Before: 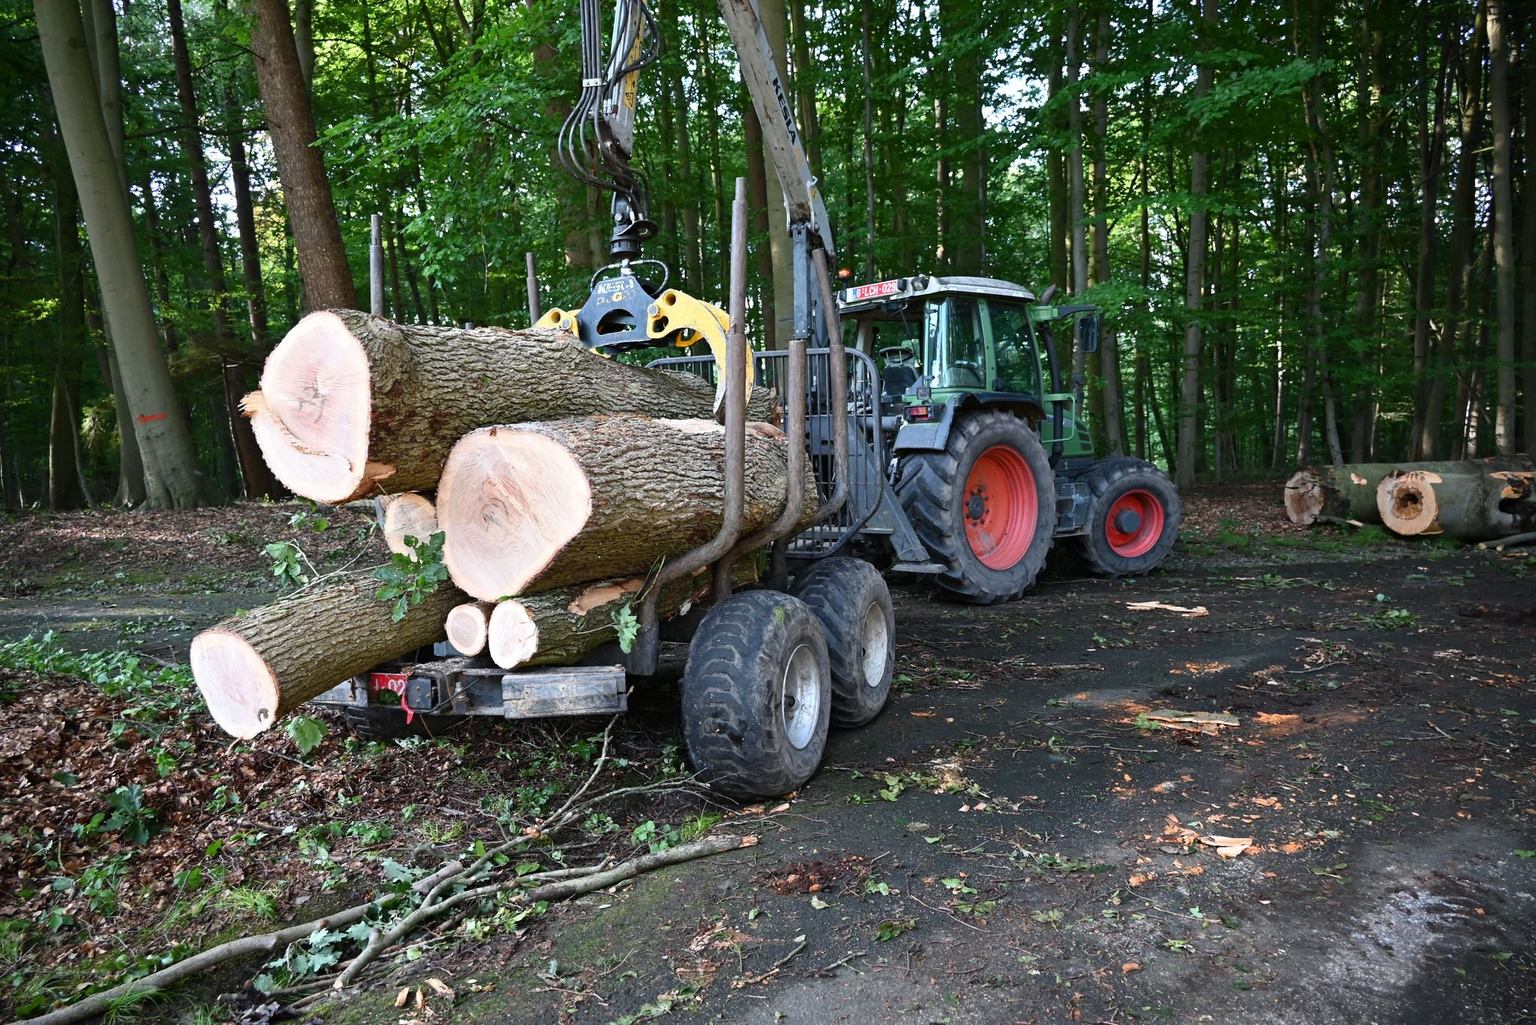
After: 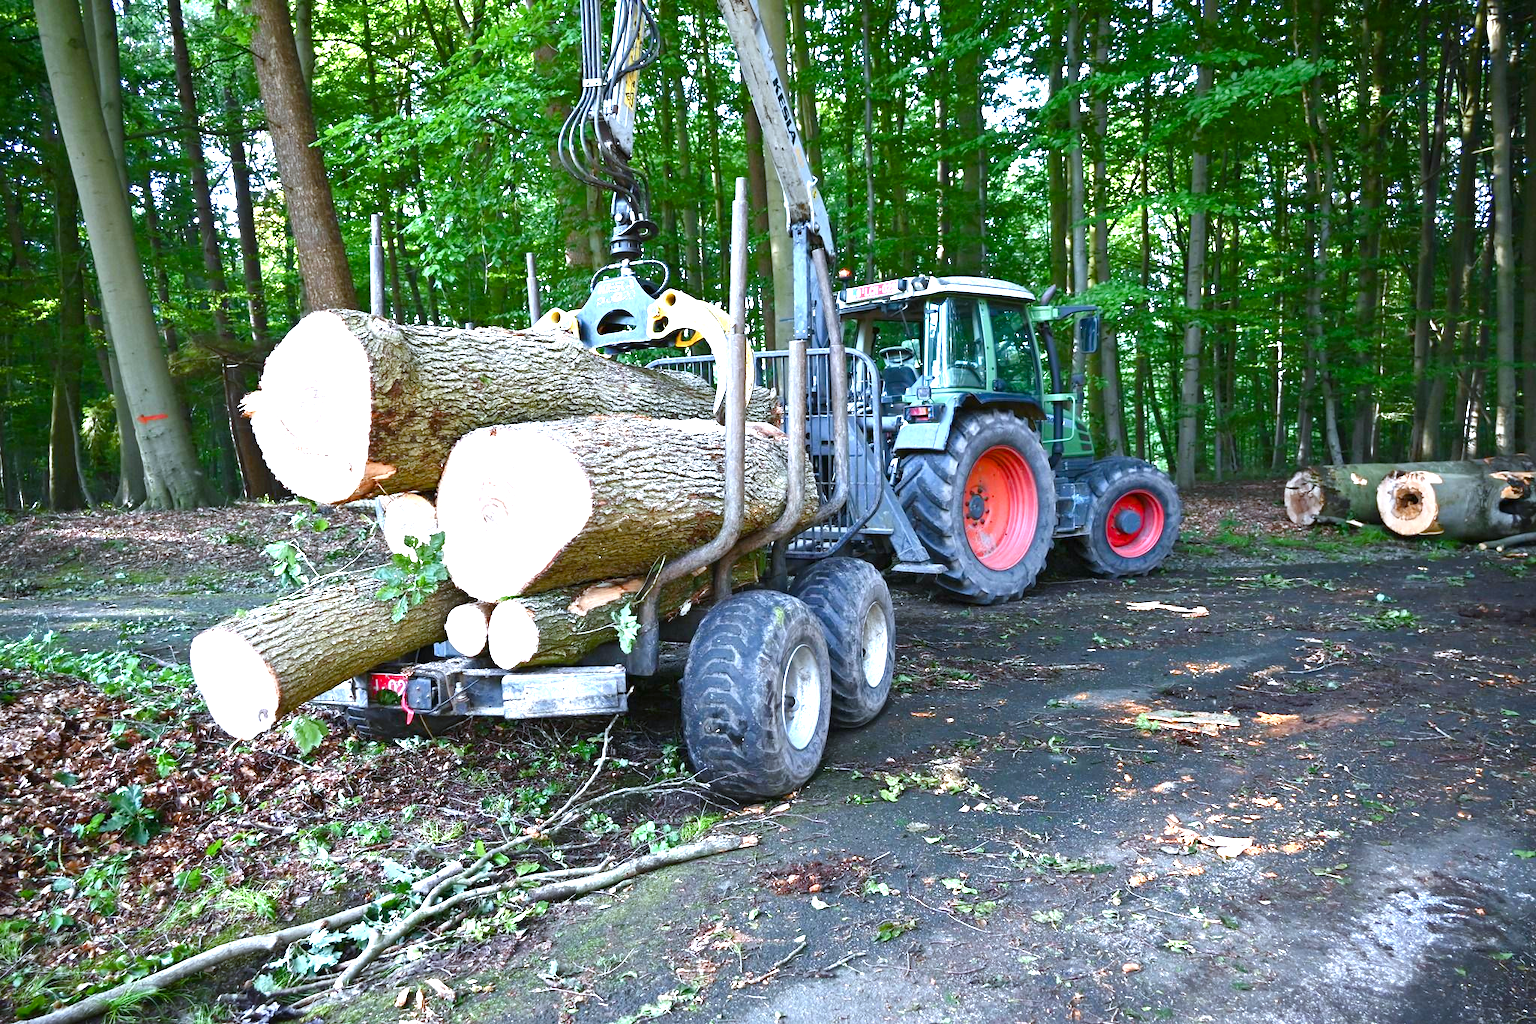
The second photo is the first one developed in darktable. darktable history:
crop: bottom 0.071%
white balance: red 0.924, blue 1.095
exposure: black level correction 0, exposure 1.388 EV, compensate exposure bias true, compensate highlight preservation false
color balance rgb: perceptual saturation grading › global saturation 20%, perceptual saturation grading › highlights -25%, perceptual saturation grading › shadows 25%
